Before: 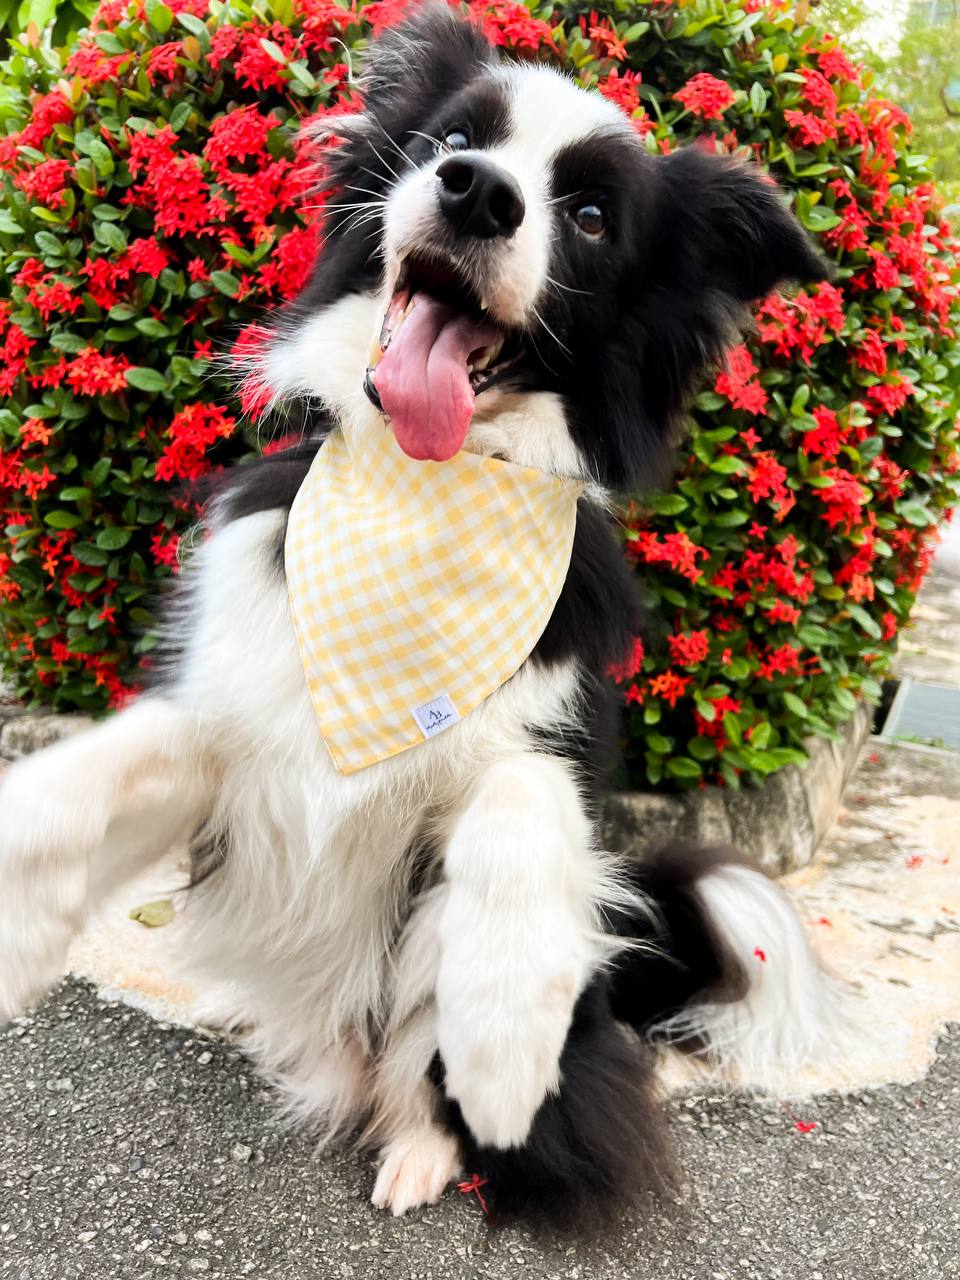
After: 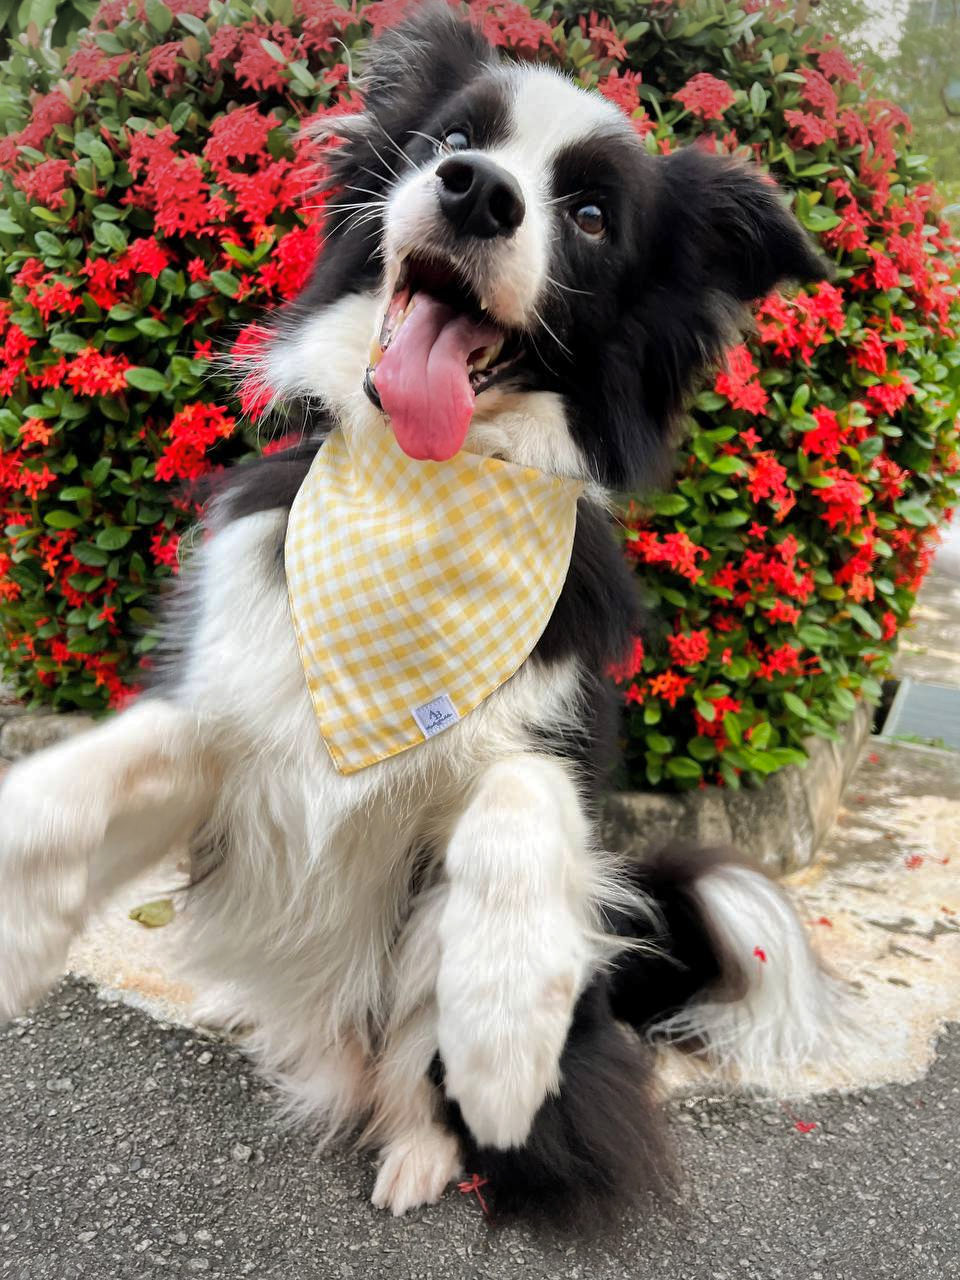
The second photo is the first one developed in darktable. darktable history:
shadows and highlights: shadows 40, highlights -60
vignetting: fall-off start 100%, brightness -0.282, width/height ratio 1.31
